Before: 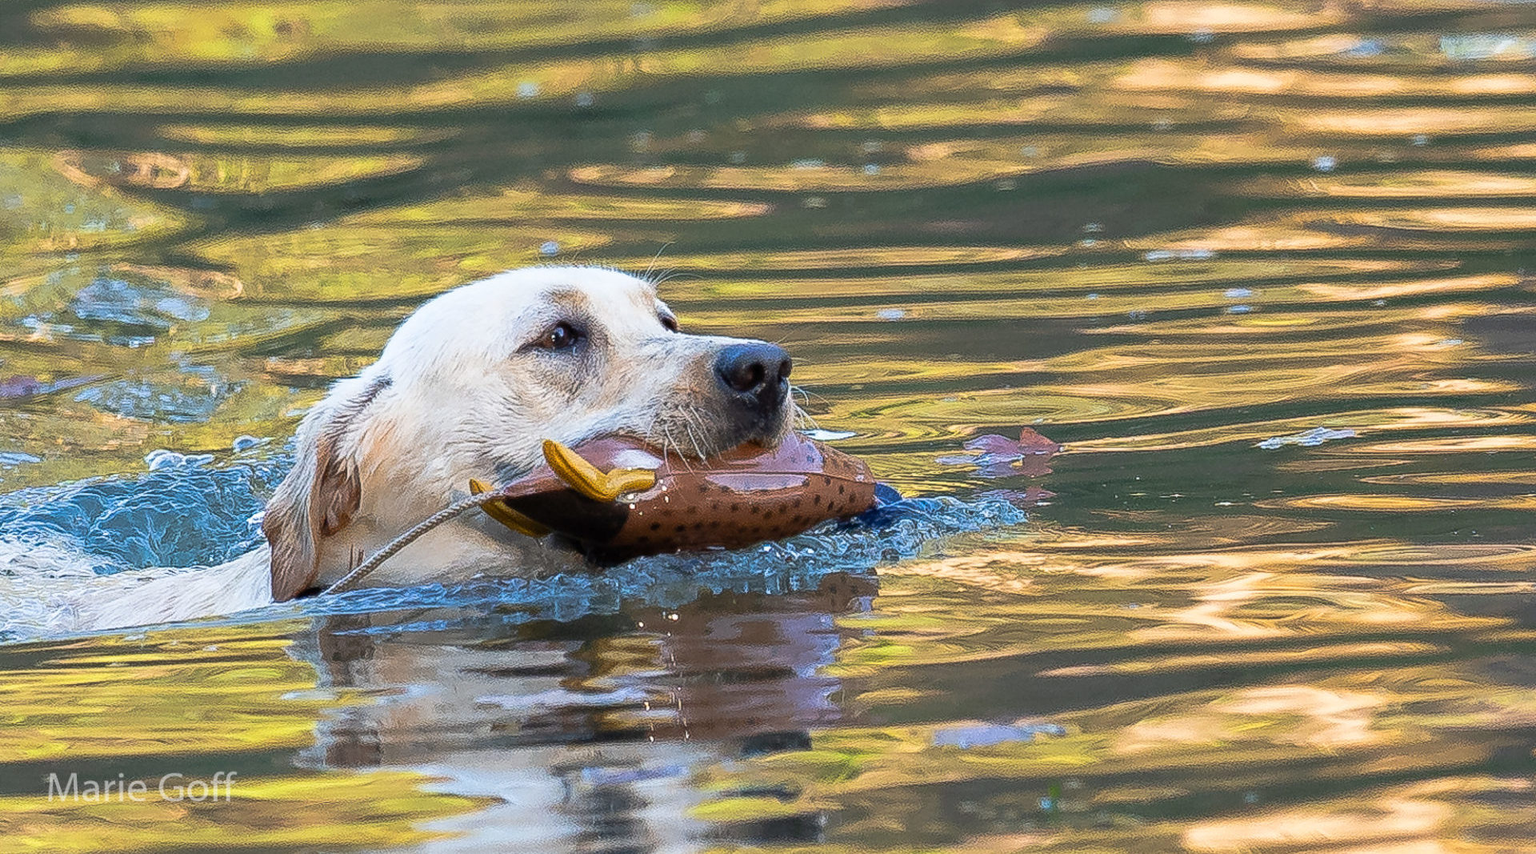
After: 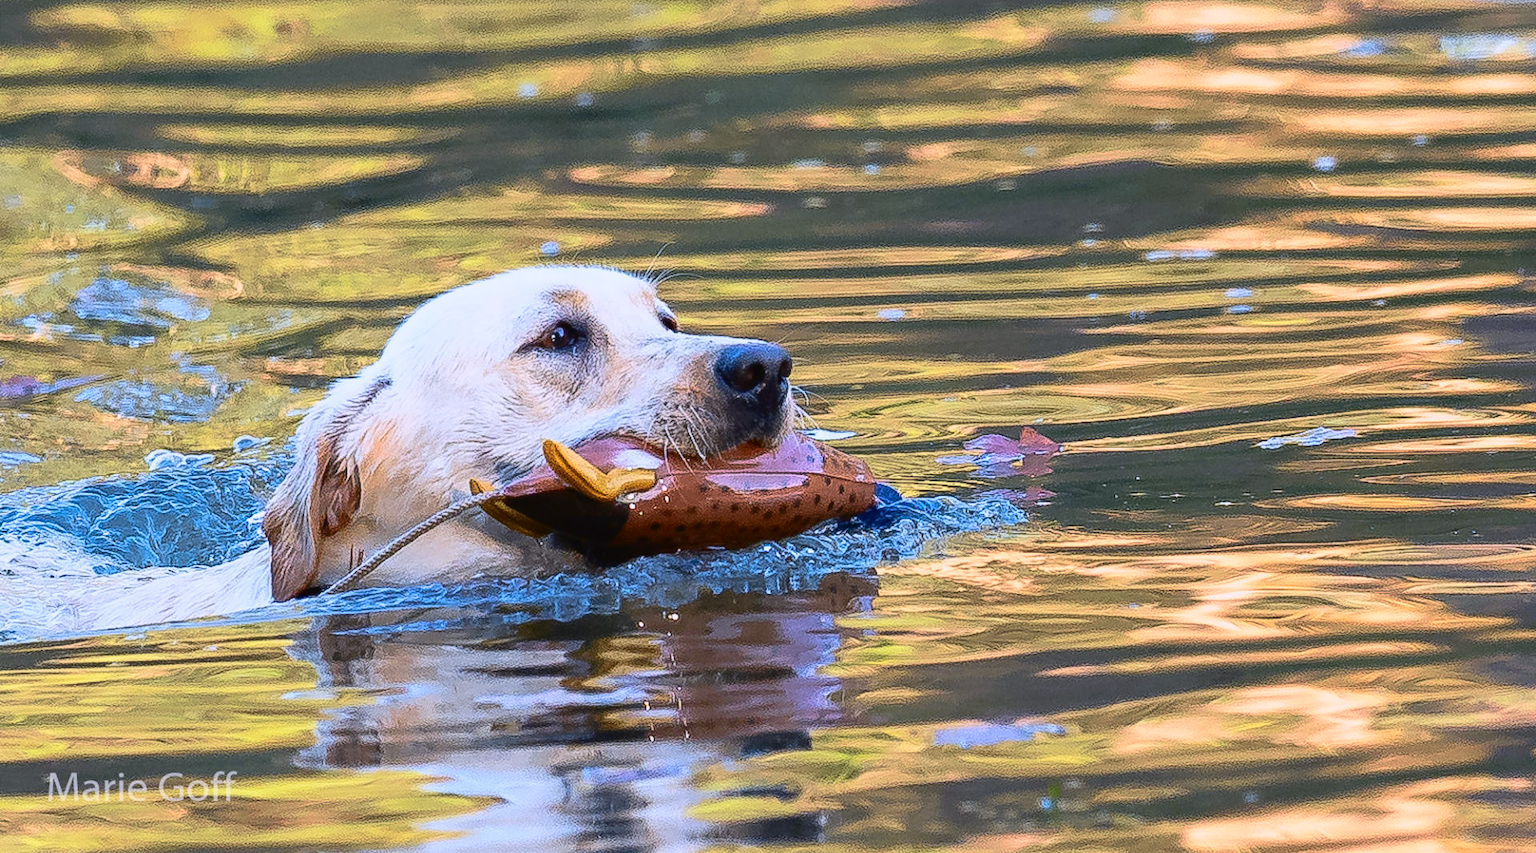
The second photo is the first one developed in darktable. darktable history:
white balance: red 1.004, blue 1.096
tone curve: curves: ch0 [(0, 0.021) (0.049, 0.044) (0.158, 0.113) (0.351, 0.331) (0.485, 0.505) (0.656, 0.696) (0.868, 0.887) (1, 0.969)]; ch1 [(0, 0) (0.322, 0.328) (0.434, 0.438) (0.473, 0.477) (0.502, 0.503) (0.522, 0.526) (0.564, 0.591) (0.602, 0.632) (0.677, 0.701) (0.859, 0.885) (1, 1)]; ch2 [(0, 0) (0.33, 0.301) (0.452, 0.434) (0.502, 0.505) (0.535, 0.554) (0.565, 0.598) (0.618, 0.629) (1, 1)], color space Lab, independent channels, preserve colors none
